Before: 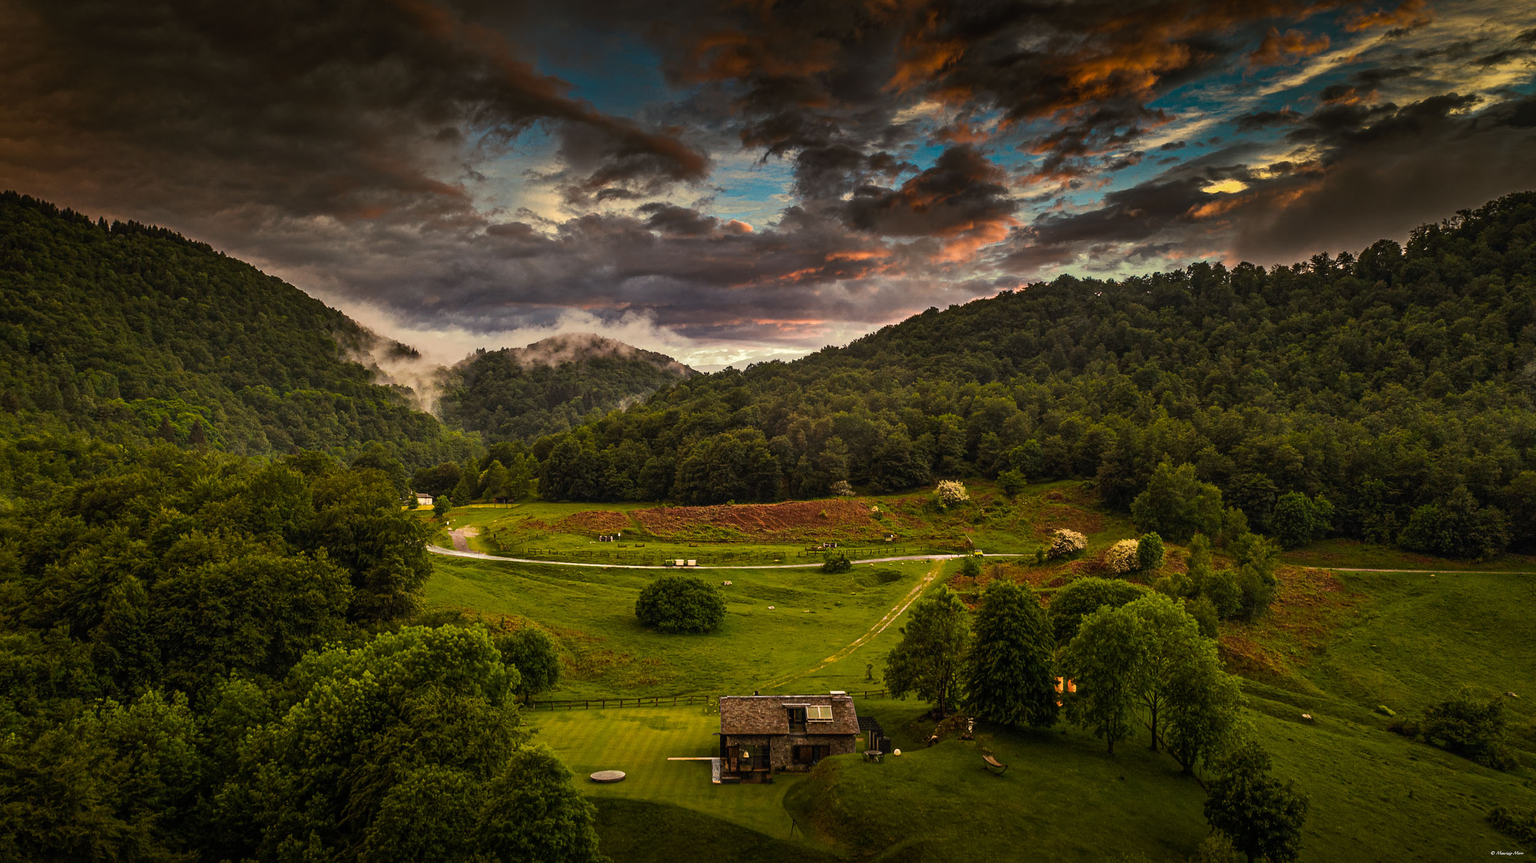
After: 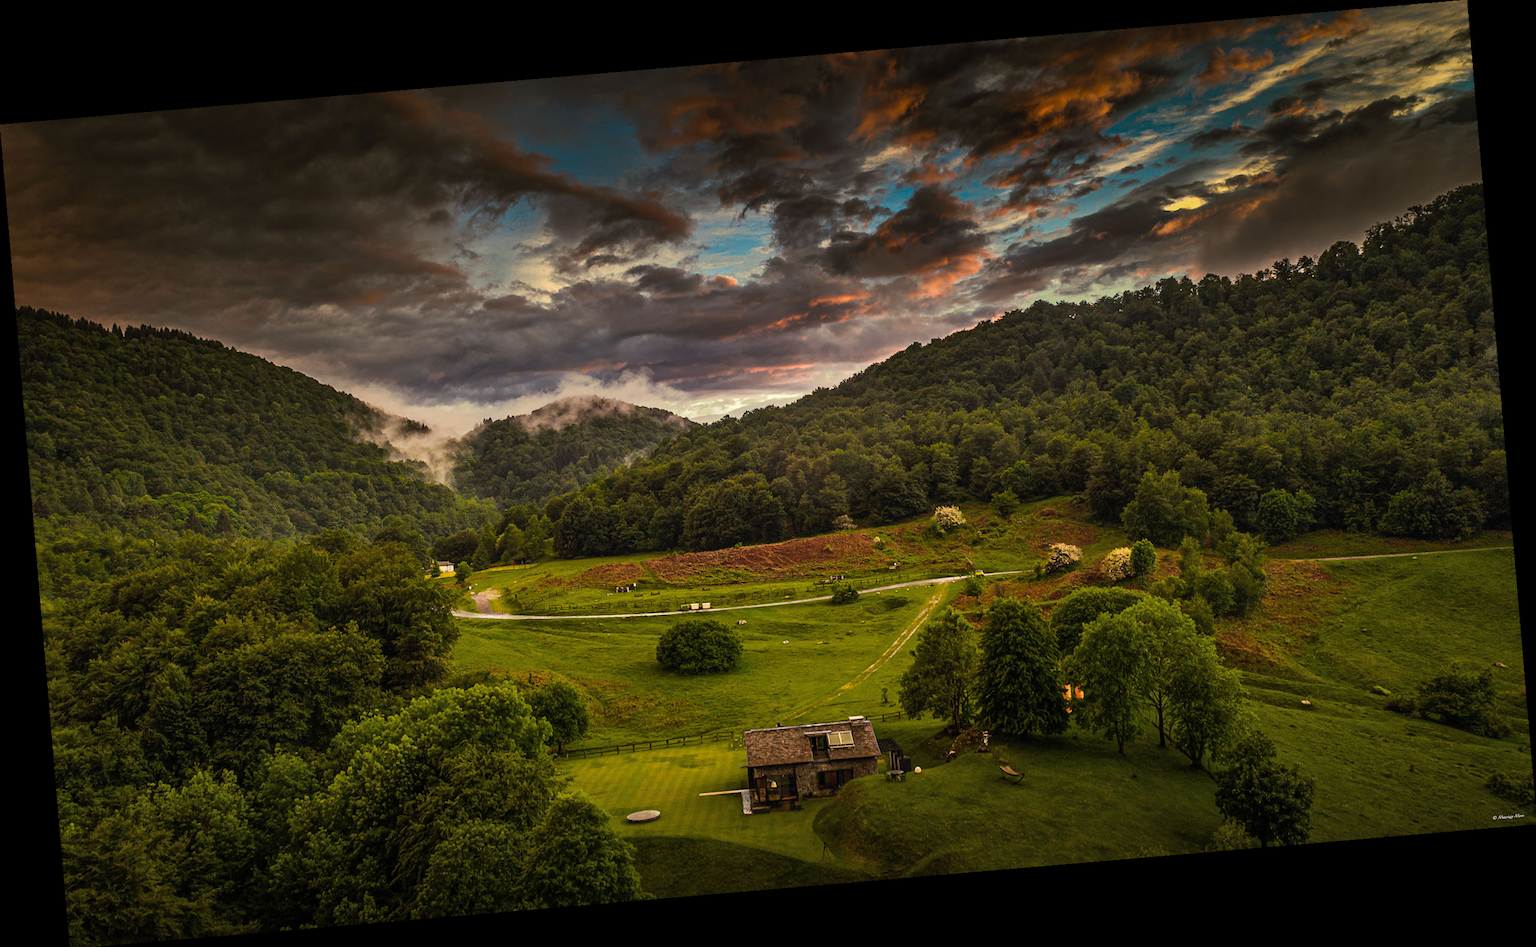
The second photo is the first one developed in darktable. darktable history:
rotate and perspective: rotation -4.86°, automatic cropping off
shadows and highlights: shadows 25, highlights -25
